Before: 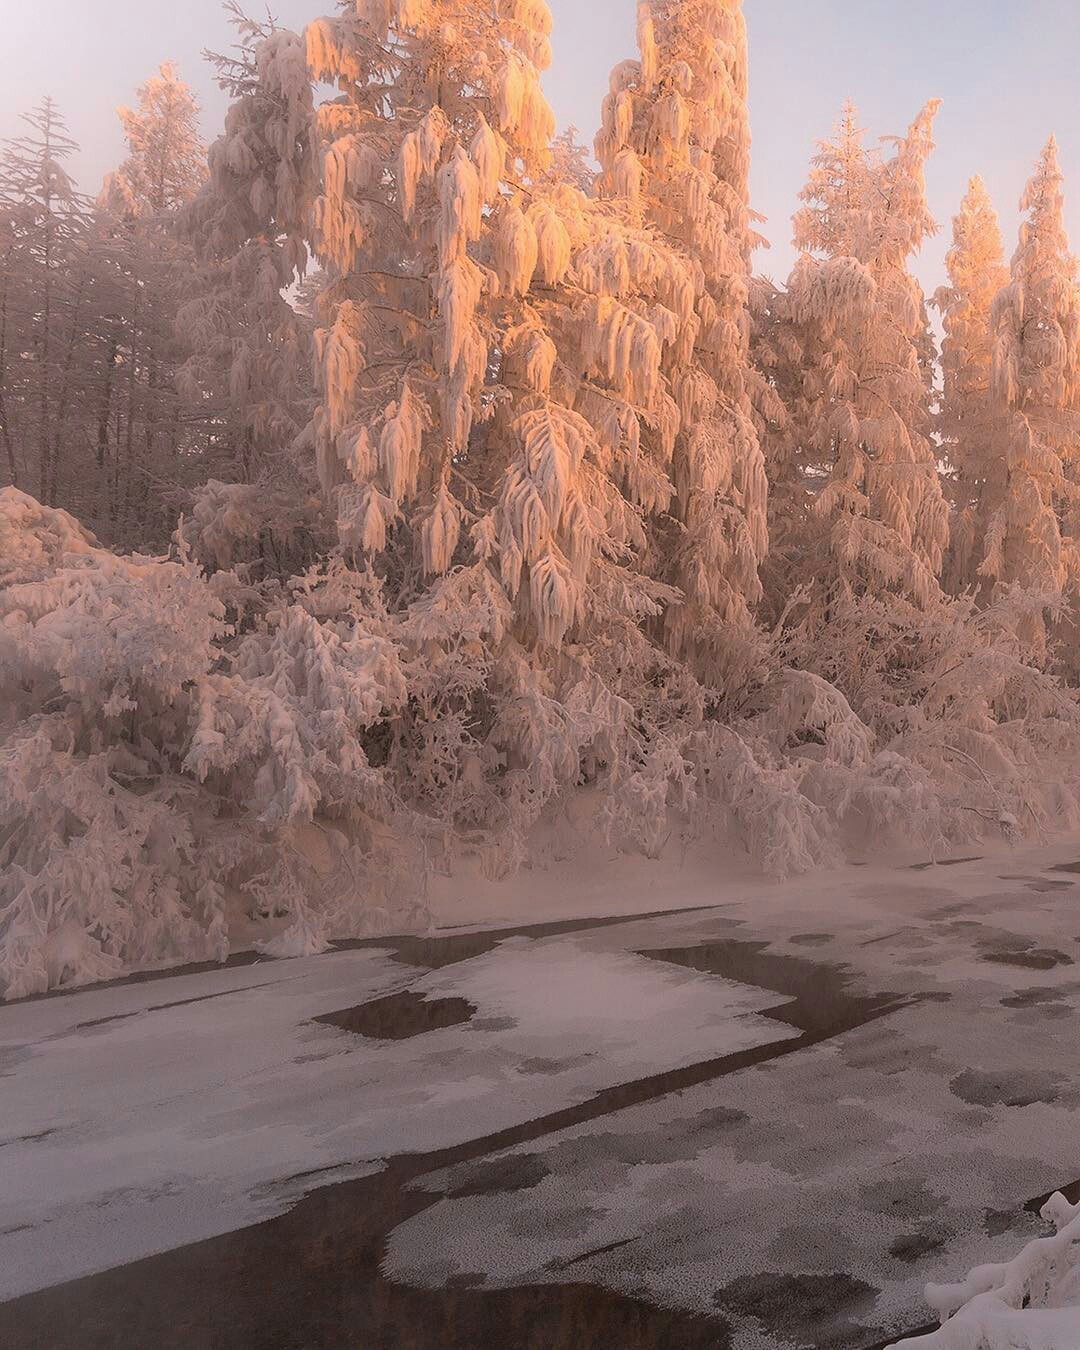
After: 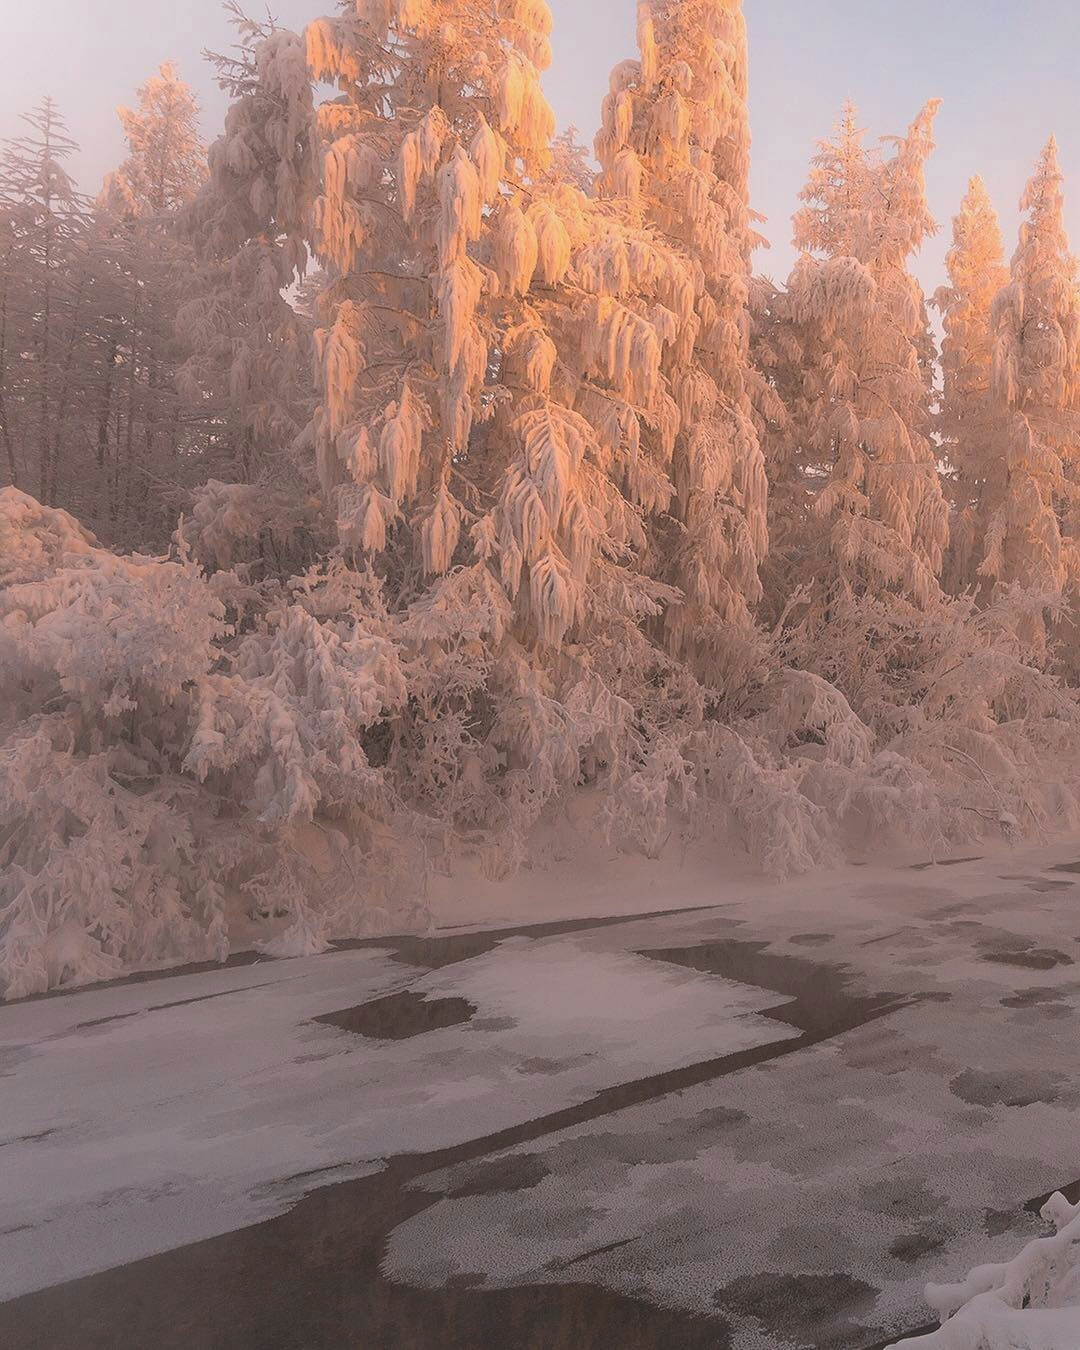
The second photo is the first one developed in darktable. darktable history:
exposure: black level correction -0.009, exposure 0.072 EV, compensate exposure bias true, compensate highlight preservation false
contrast brightness saturation: contrast -0.108
